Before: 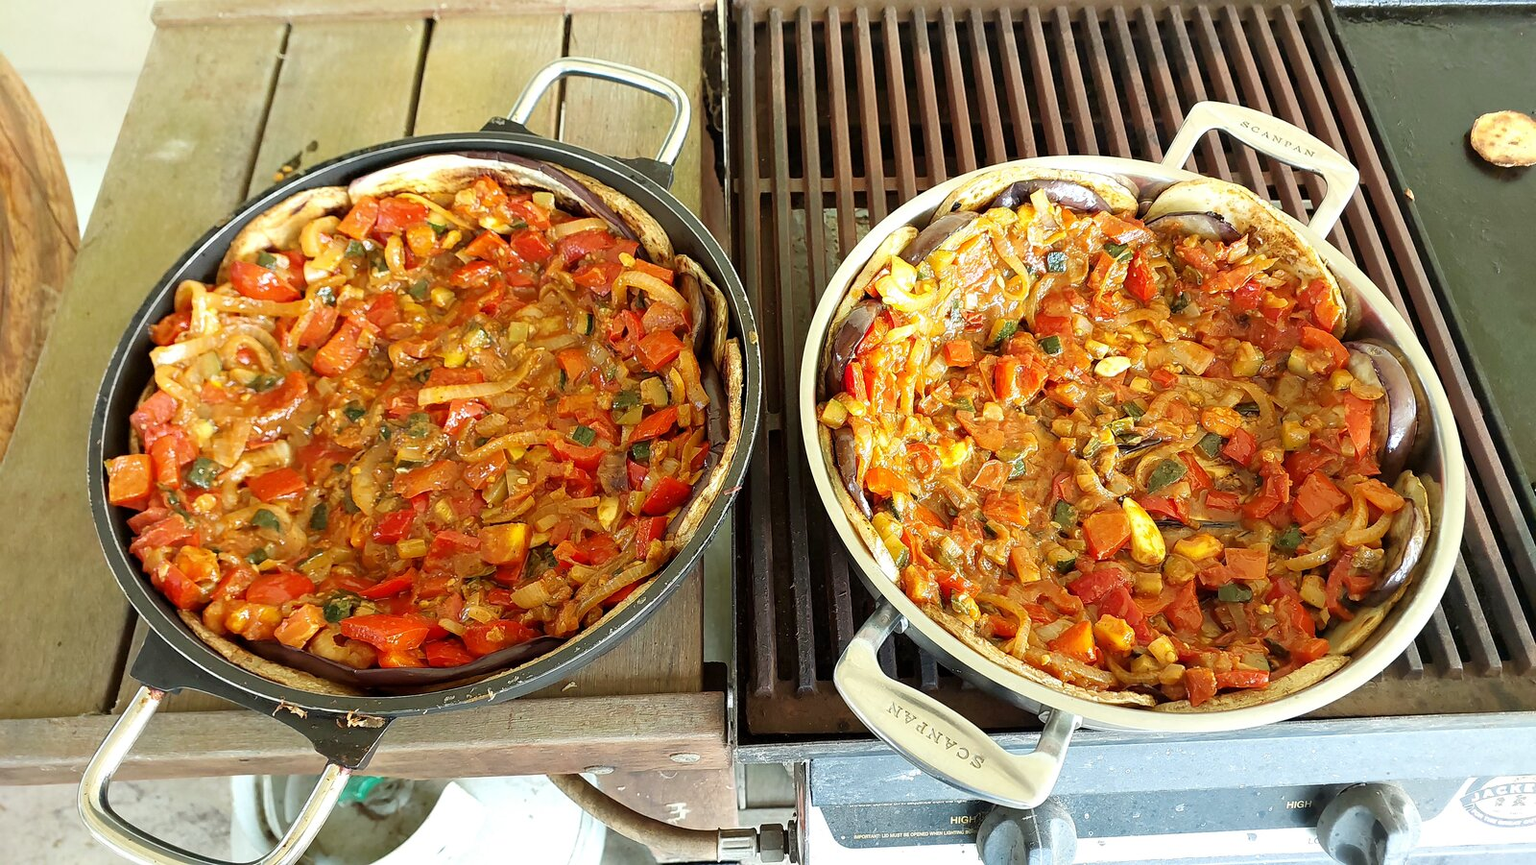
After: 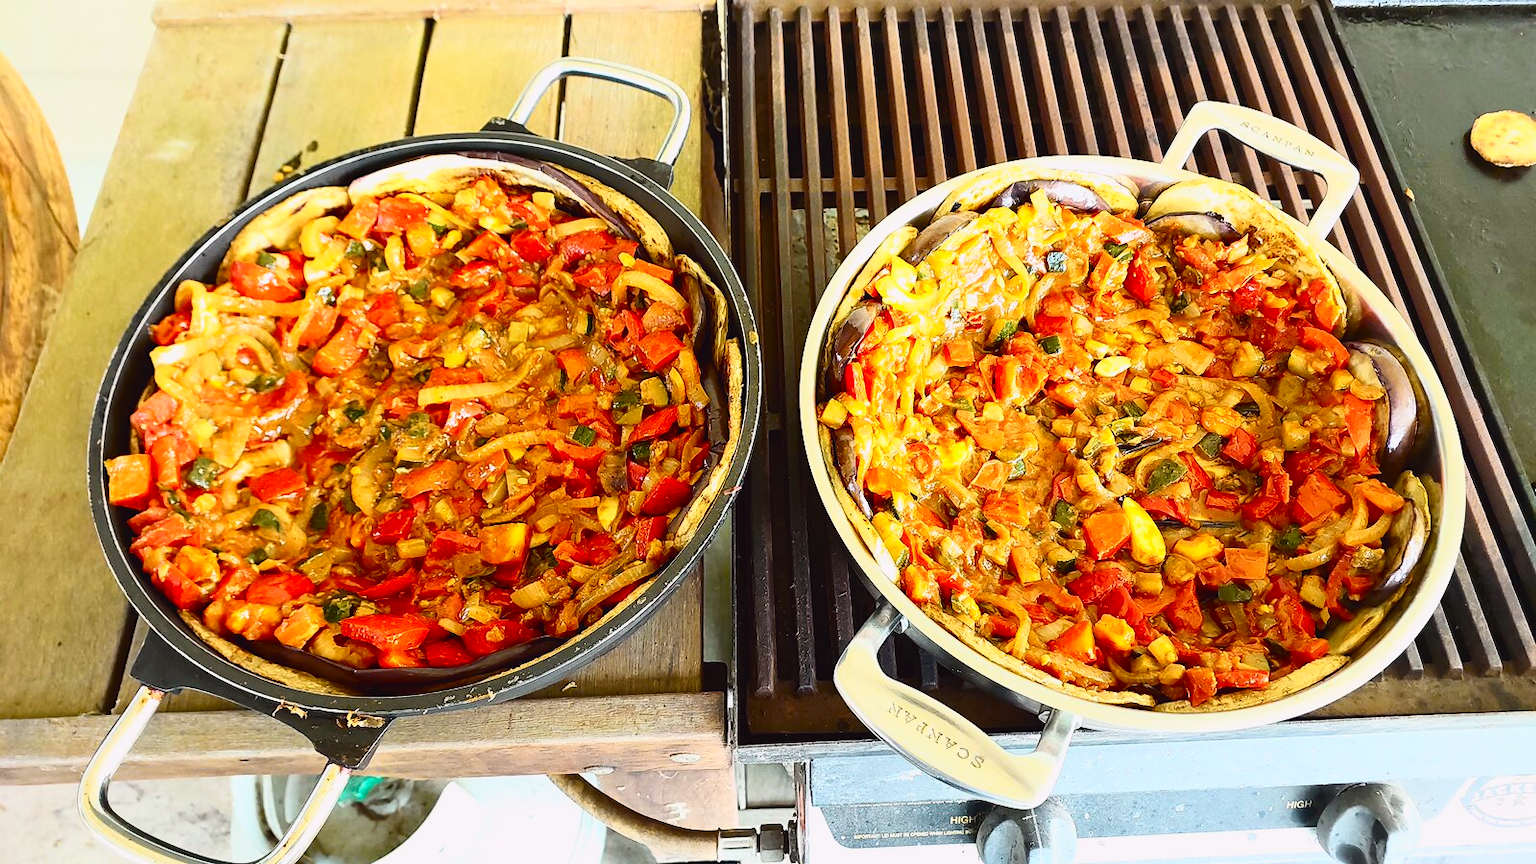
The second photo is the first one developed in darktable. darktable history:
tone curve: curves: ch0 [(0, 0.031) (0.145, 0.106) (0.319, 0.269) (0.495, 0.544) (0.707, 0.833) (0.859, 0.931) (1, 0.967)]; ch1 [(0, 0) (0.279, 0.218) (0.424, 0.411) (0.495, 0.504) (0.538, 0.55) (0.578, 0.595) (0.707, 0.778) (1, 1)]; ch2 [(0, 0) (0.125, 0.089) (0.353, 0.329) (0.436, 0.432) (0.552, 0.554) (0.615, 0.674) (1, 1)], color space Lab, independent channels, preserve colors none
